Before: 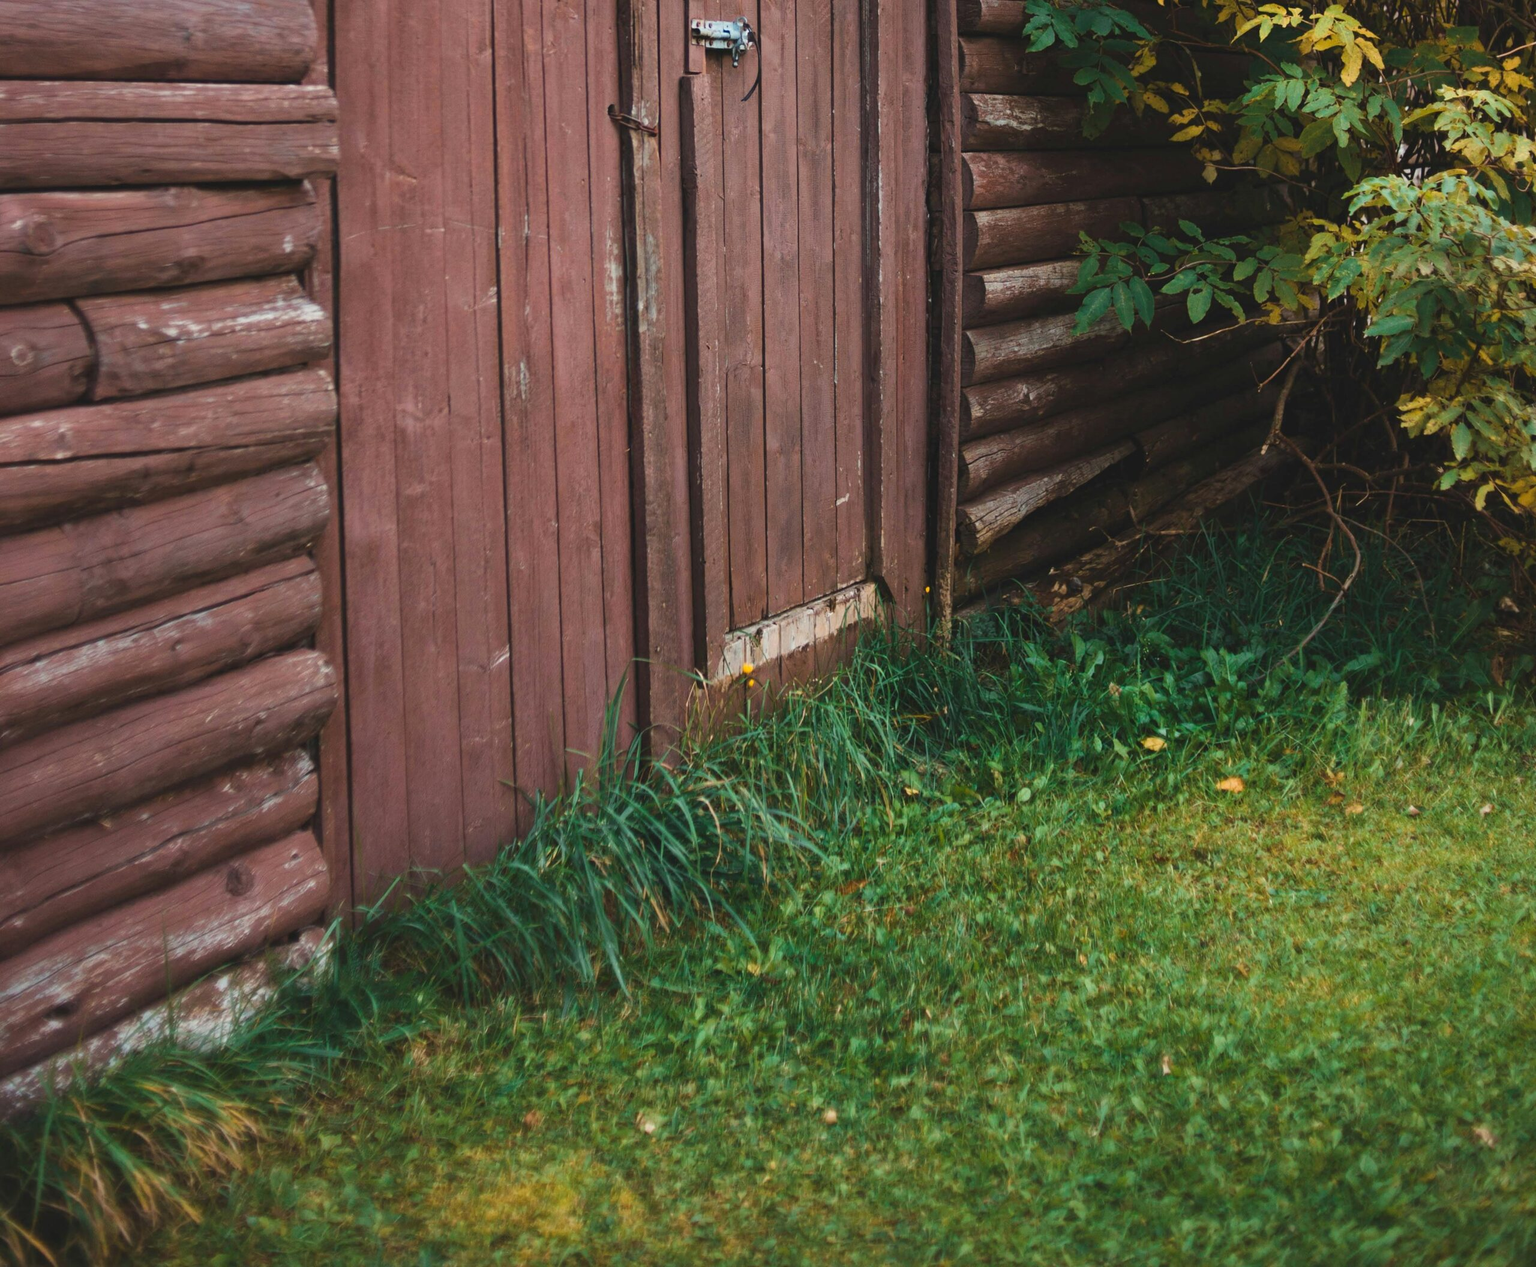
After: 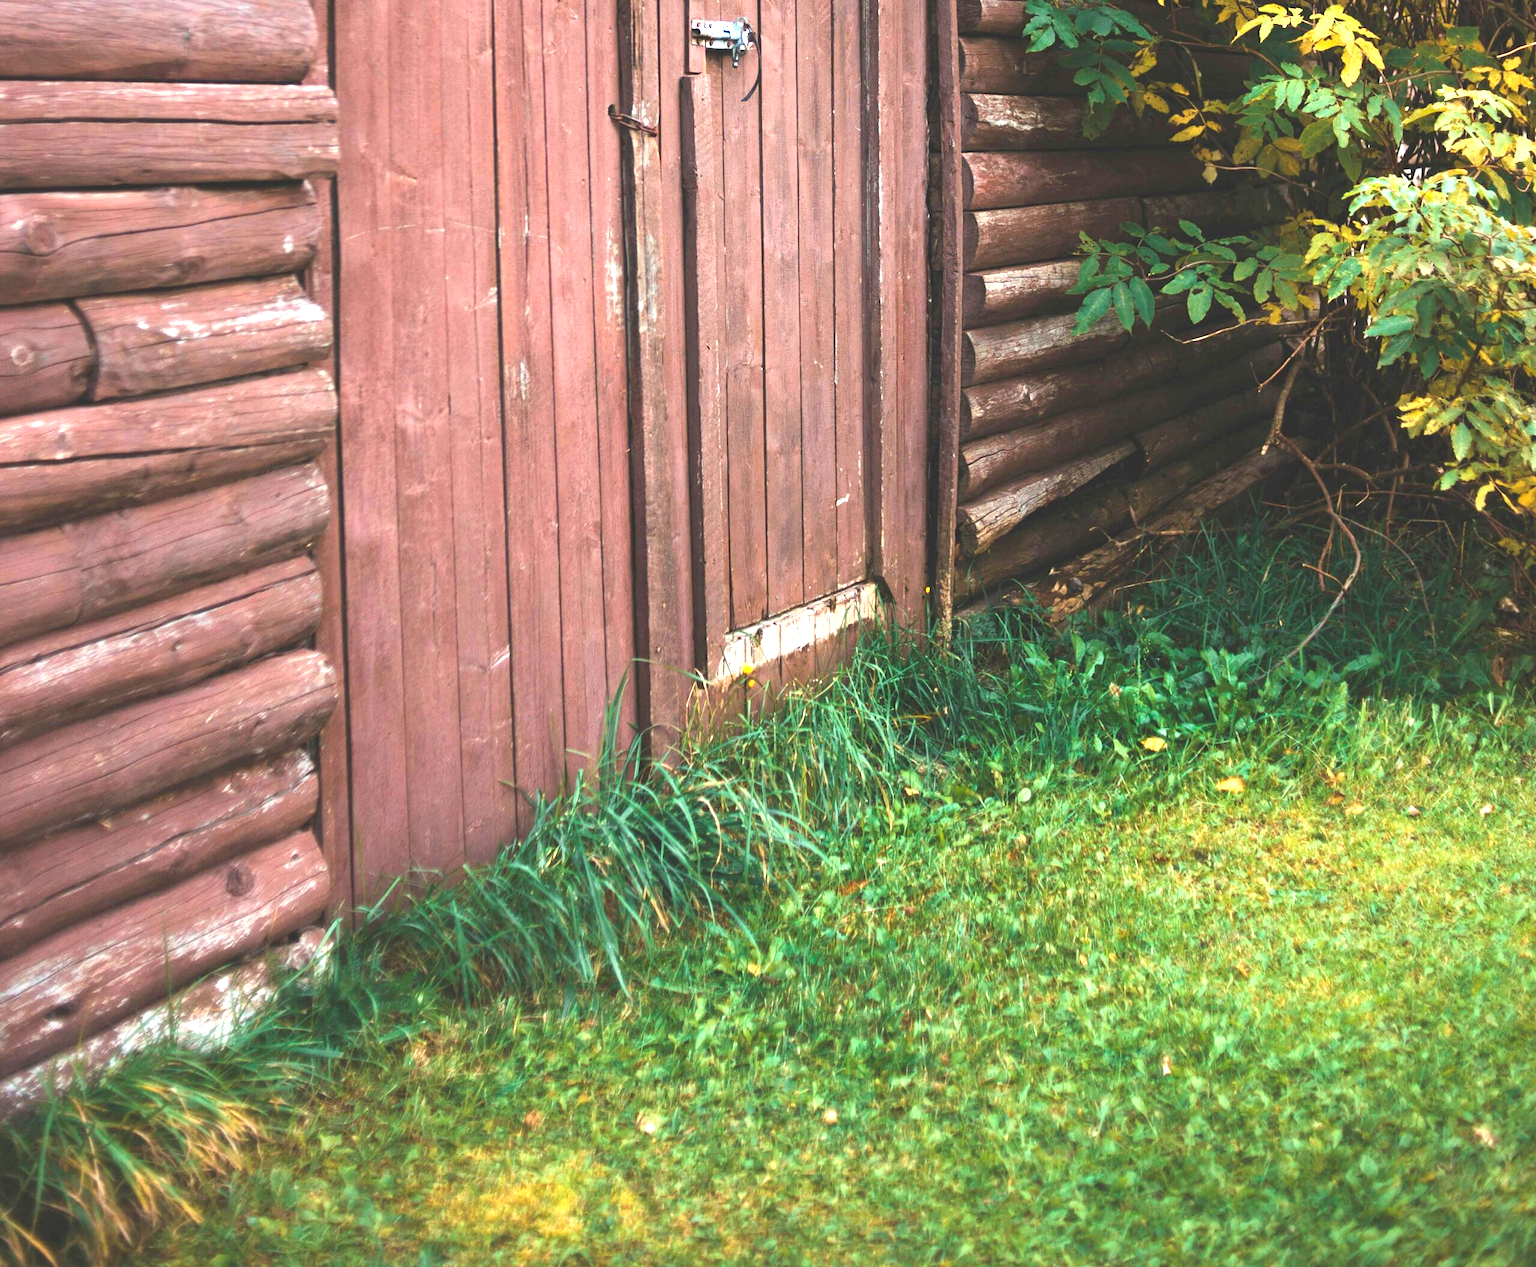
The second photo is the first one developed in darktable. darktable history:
exposure: black level correction 0, exposure 1.5 EV, compensate exposure bias true, compensate highlight preservation false
tone equalizer: -8 EV 0.06 EV, smoothing diameter 25%, edges refinement/feathering 10, preserve details guided filter
